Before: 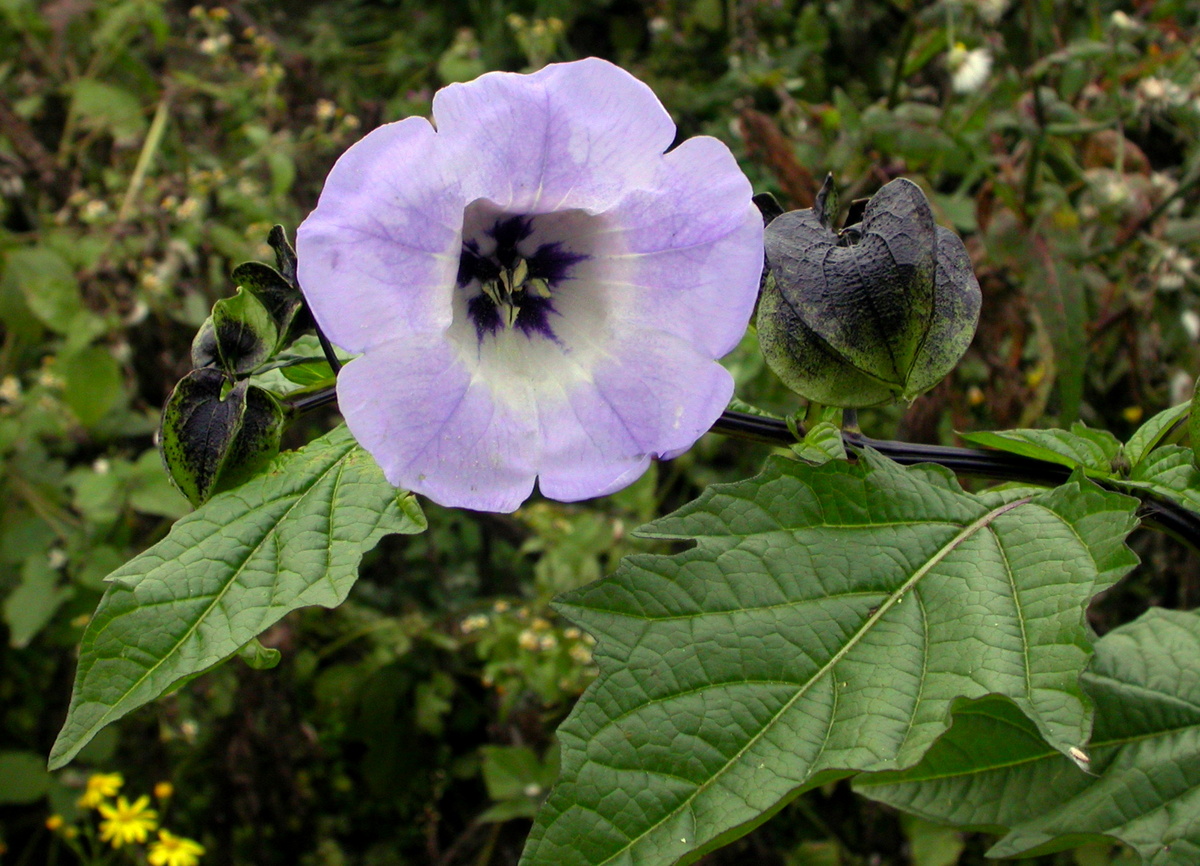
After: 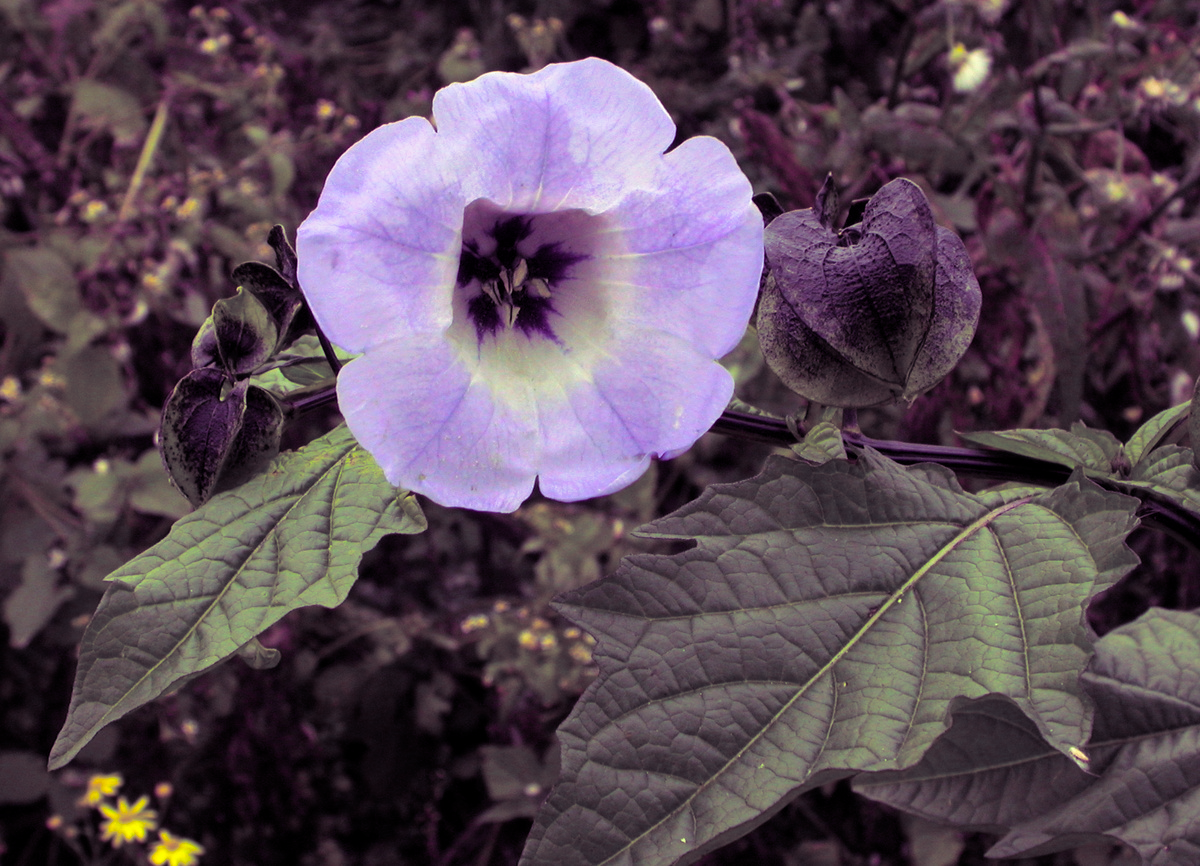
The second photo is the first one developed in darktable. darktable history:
color balance rgb: perceptual saturation grading › global saturation 20%, global vibrance 20%
split-toning: shadows › hue 277.2°, shadows › saturation 0.74
